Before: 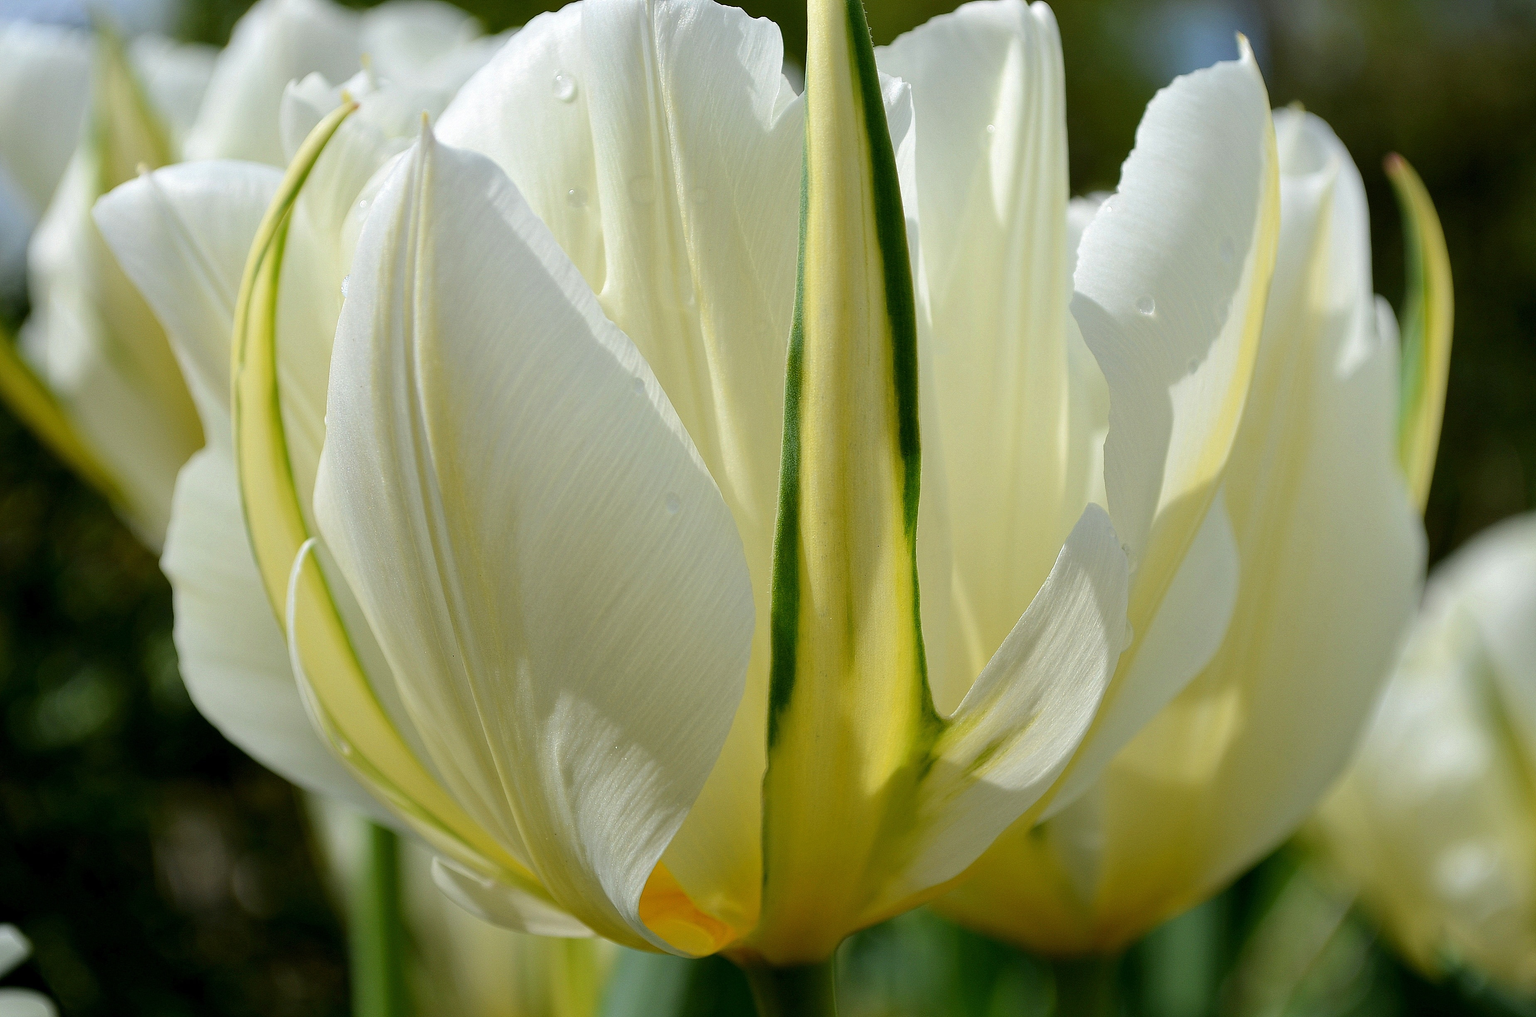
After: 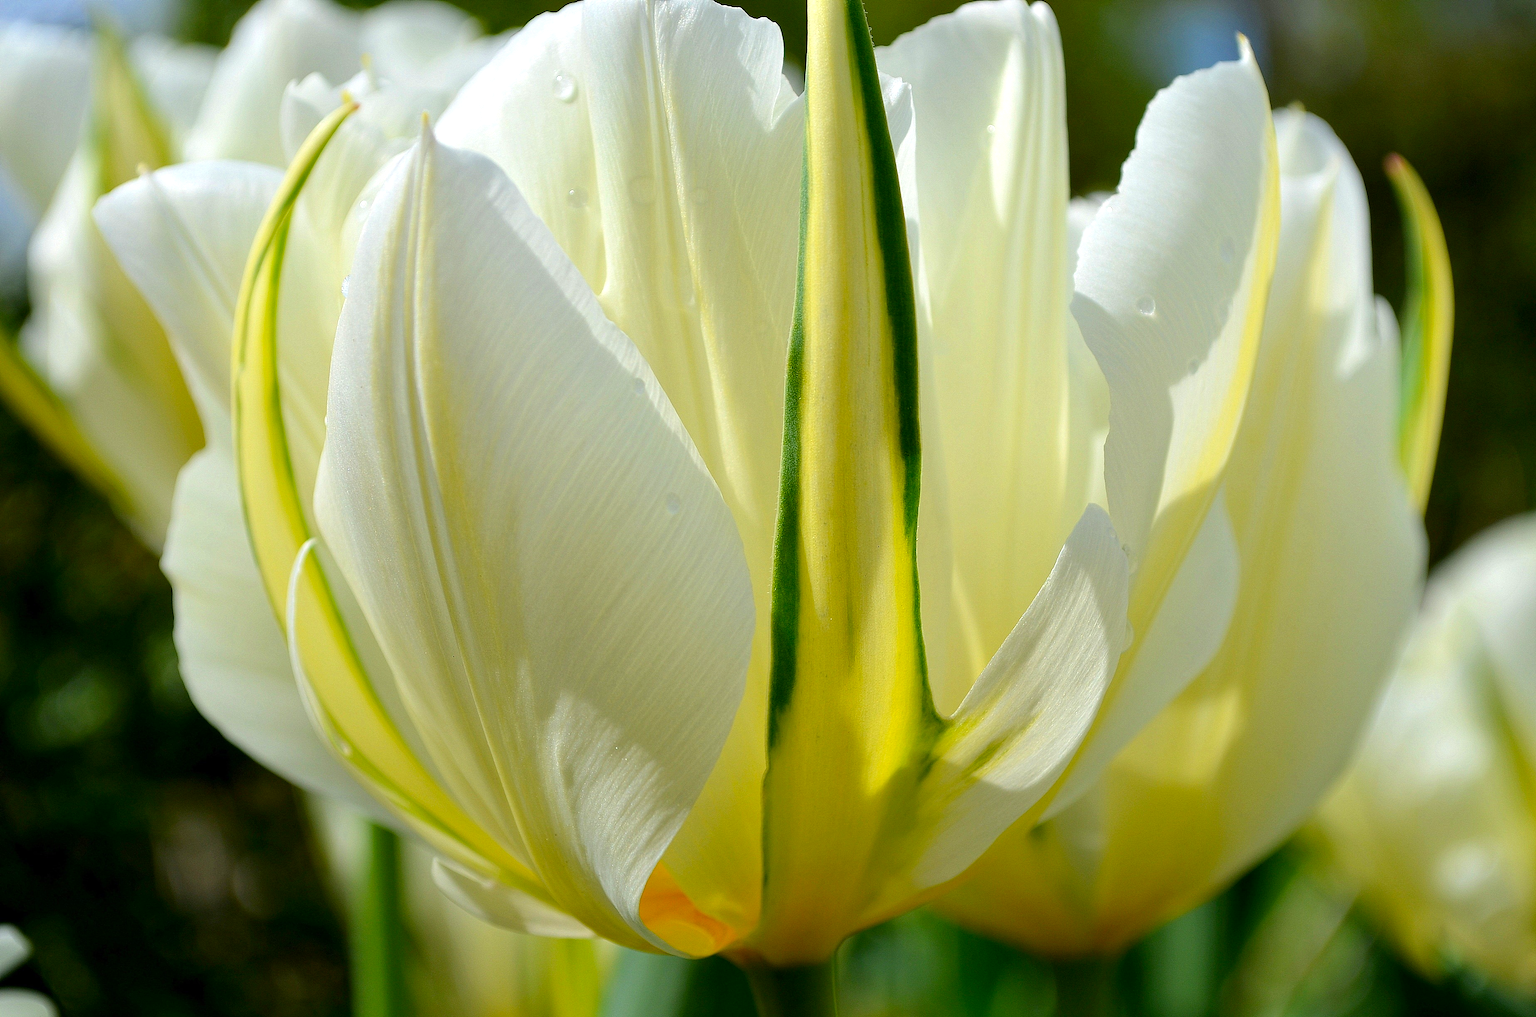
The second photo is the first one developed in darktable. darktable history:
exposure: exposure 0.2 EV, compensate highlight preservation false
color zones: curves: ch0 [(0, 0.613) (0.01, 0.613) (0.245, 0.448) (0.498, 0.529) (0.642, 0.665) (0.879, 0.777) (0.99, 0.613)]; ch1 [(0, 0) (0.143, 0) (0.286, 0) (0.429, 0) (0.571, 0) (0.714, 0) (0.857, 0)], mix -131.09%
